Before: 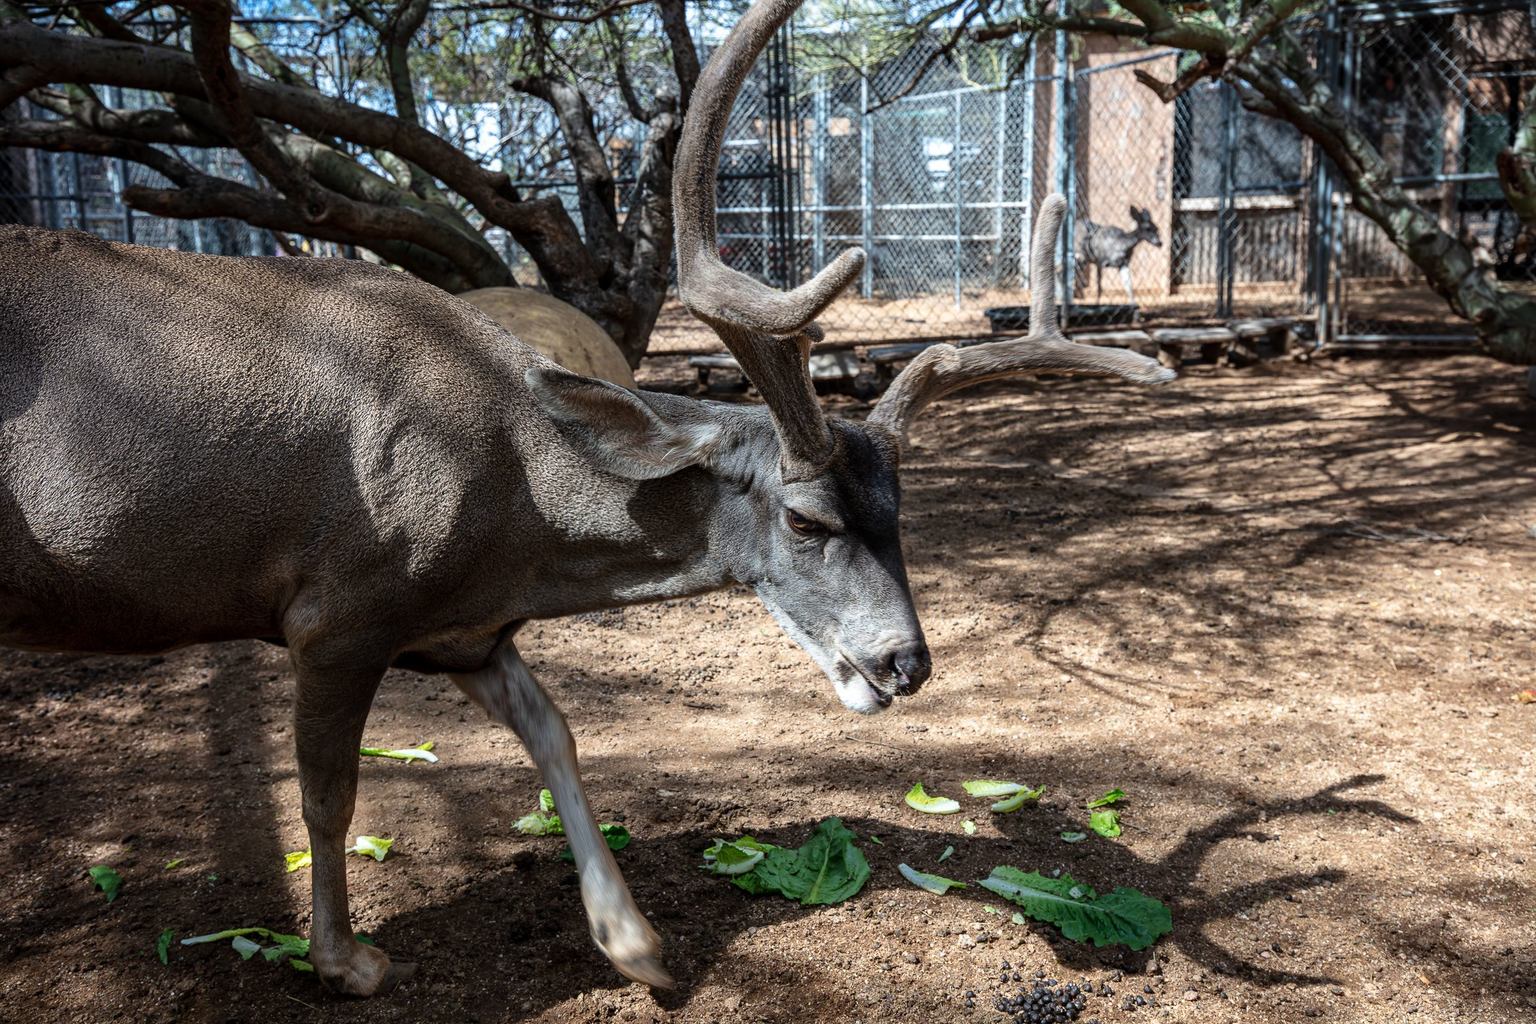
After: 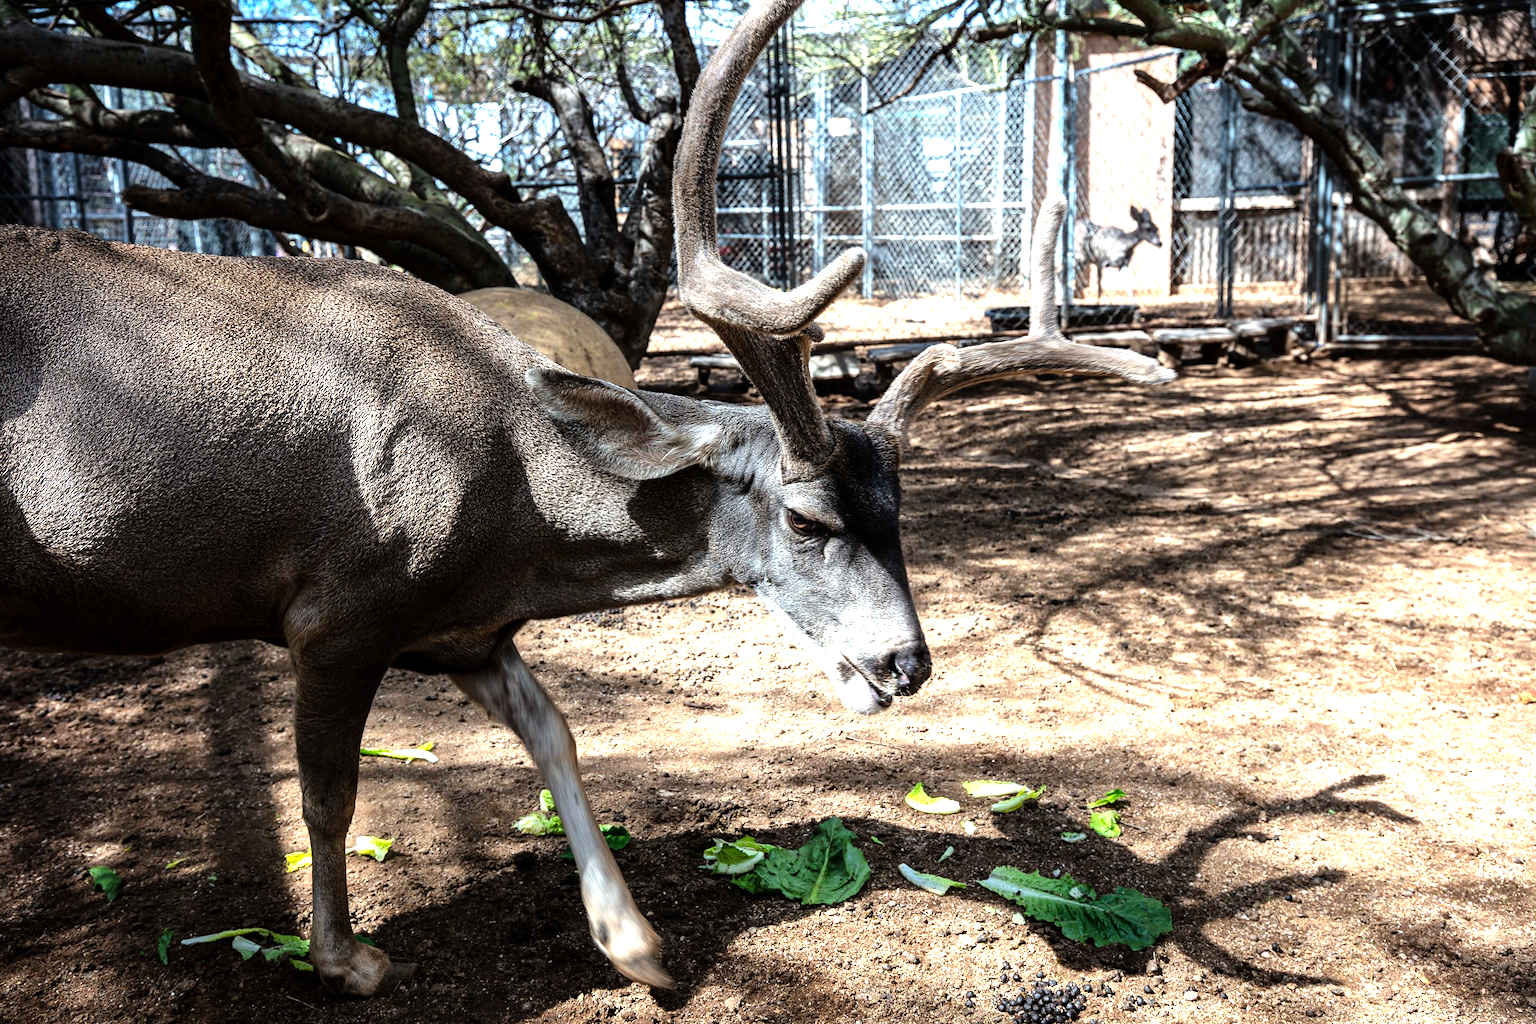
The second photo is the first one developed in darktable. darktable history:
tone equalizer: -8 EV -1.06 EV, -7 EV -1.02 EV, -6 EV -0.829 EV, -5 EV -0.574 EV, -3 EV 0.58 EV, -2 EV 0.866 EV, -1 EV 1.01 EV, +0 EV 1.07 EV
color balance rgb: power › hue 173.79°, perceptual saturation grading › global saturation 0.199%, global vibrance 14.682%
